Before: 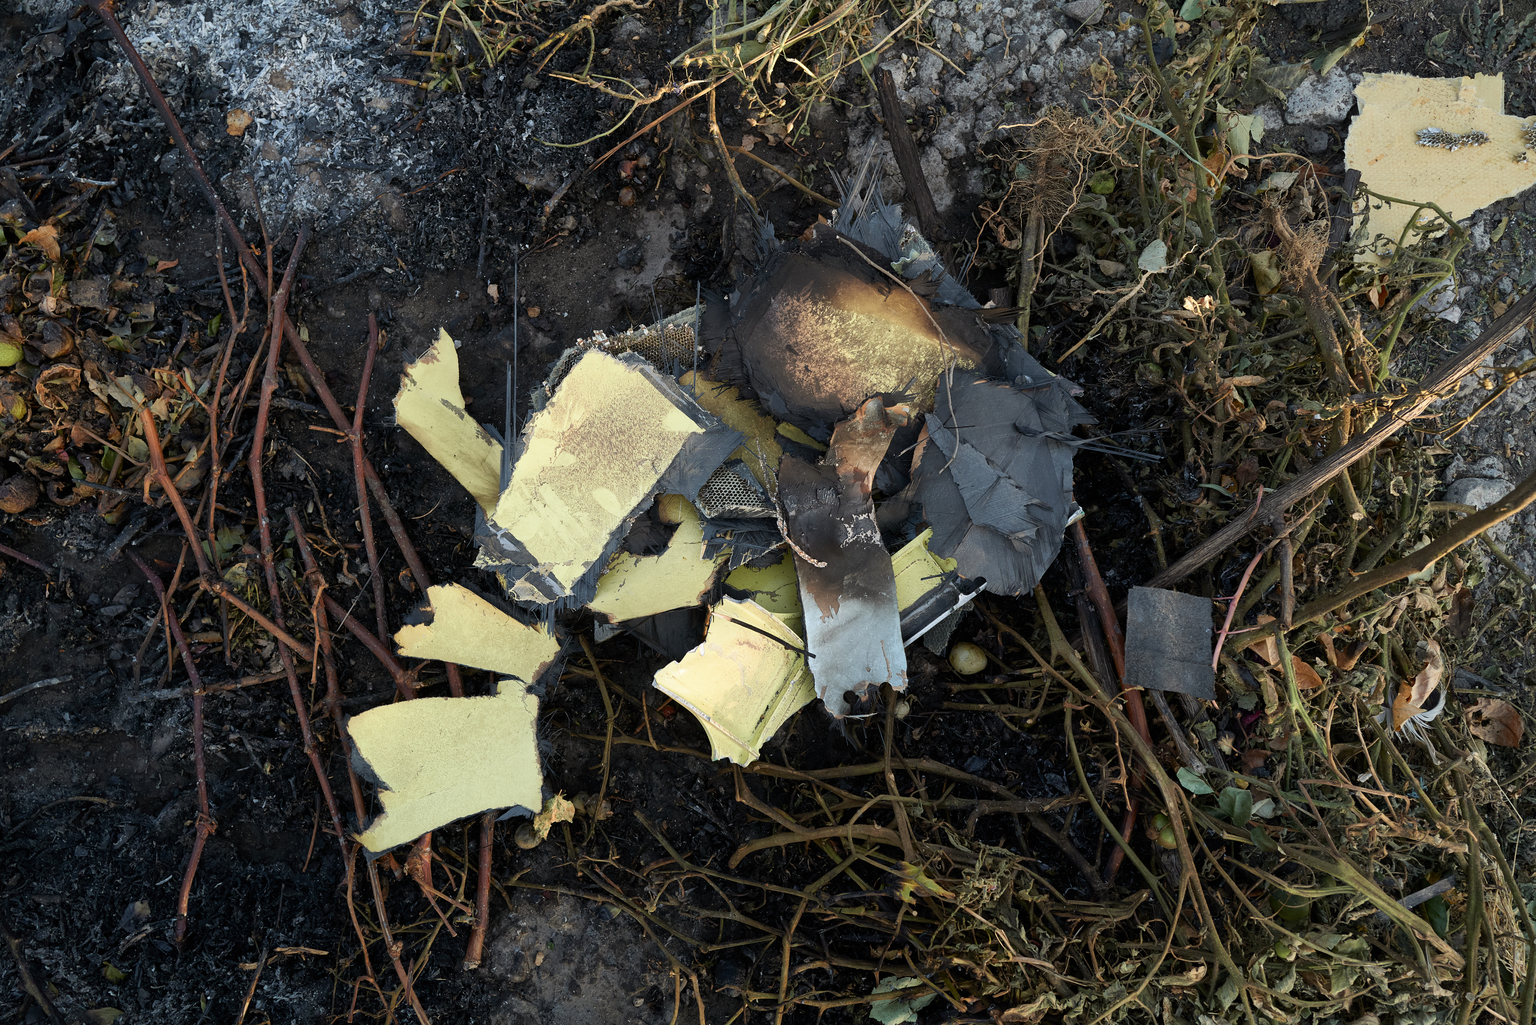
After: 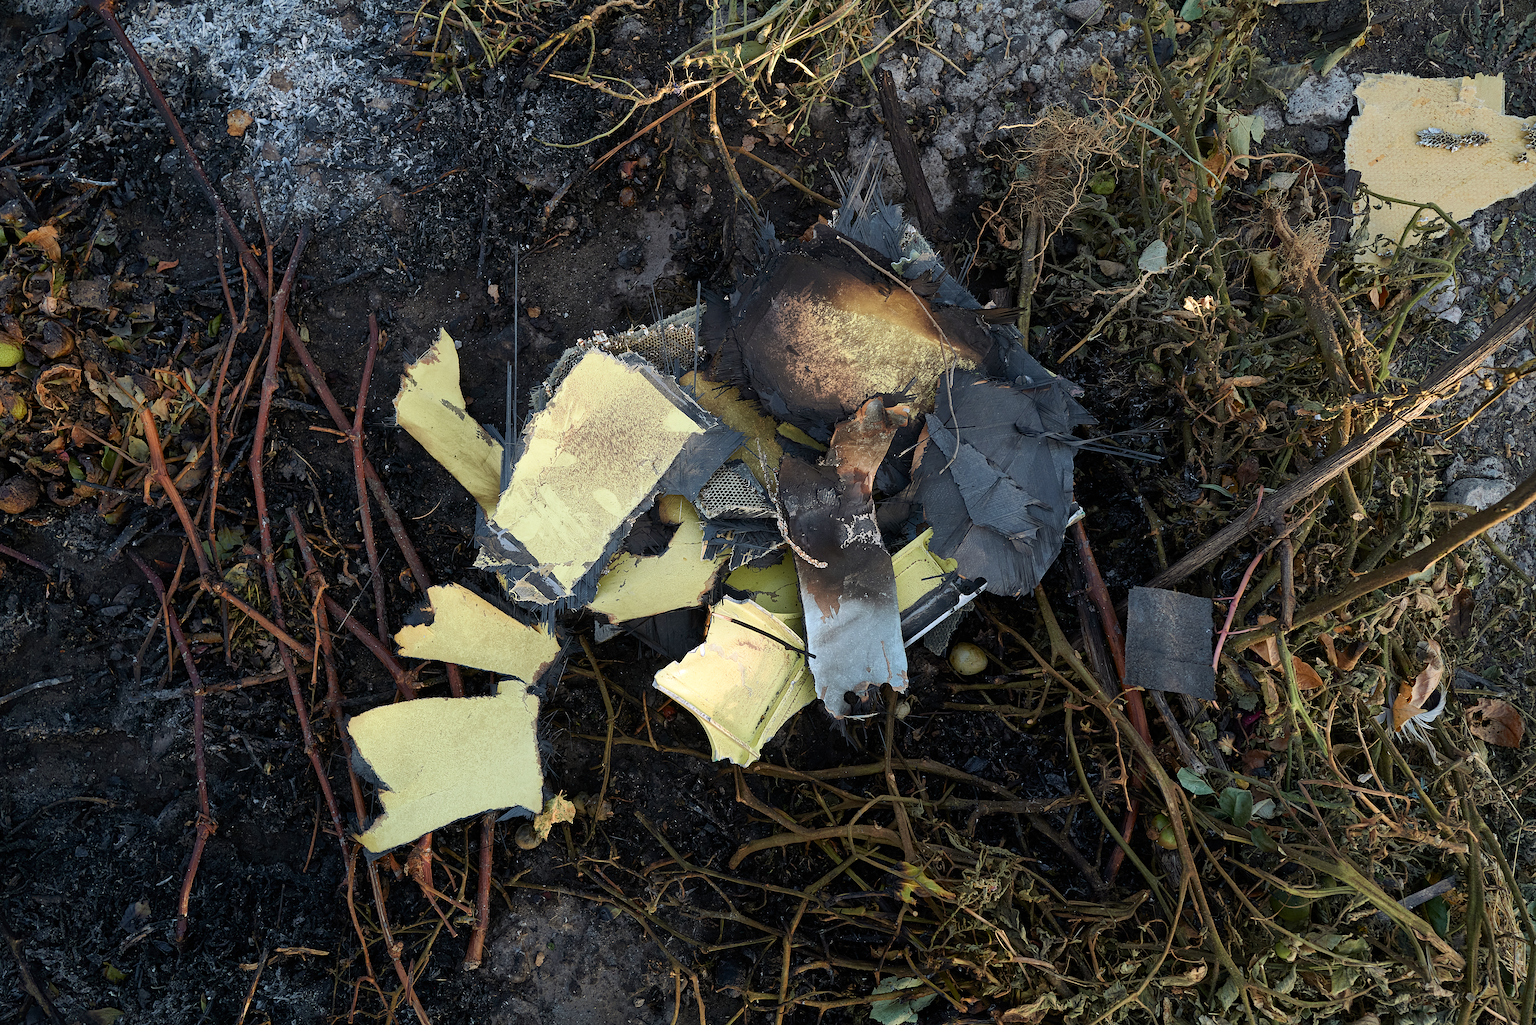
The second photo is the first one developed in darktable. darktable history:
sharpen: on, module defaults
haze removal: strength 0.282, distance 0.257, compatibility mode true, adaptive false
